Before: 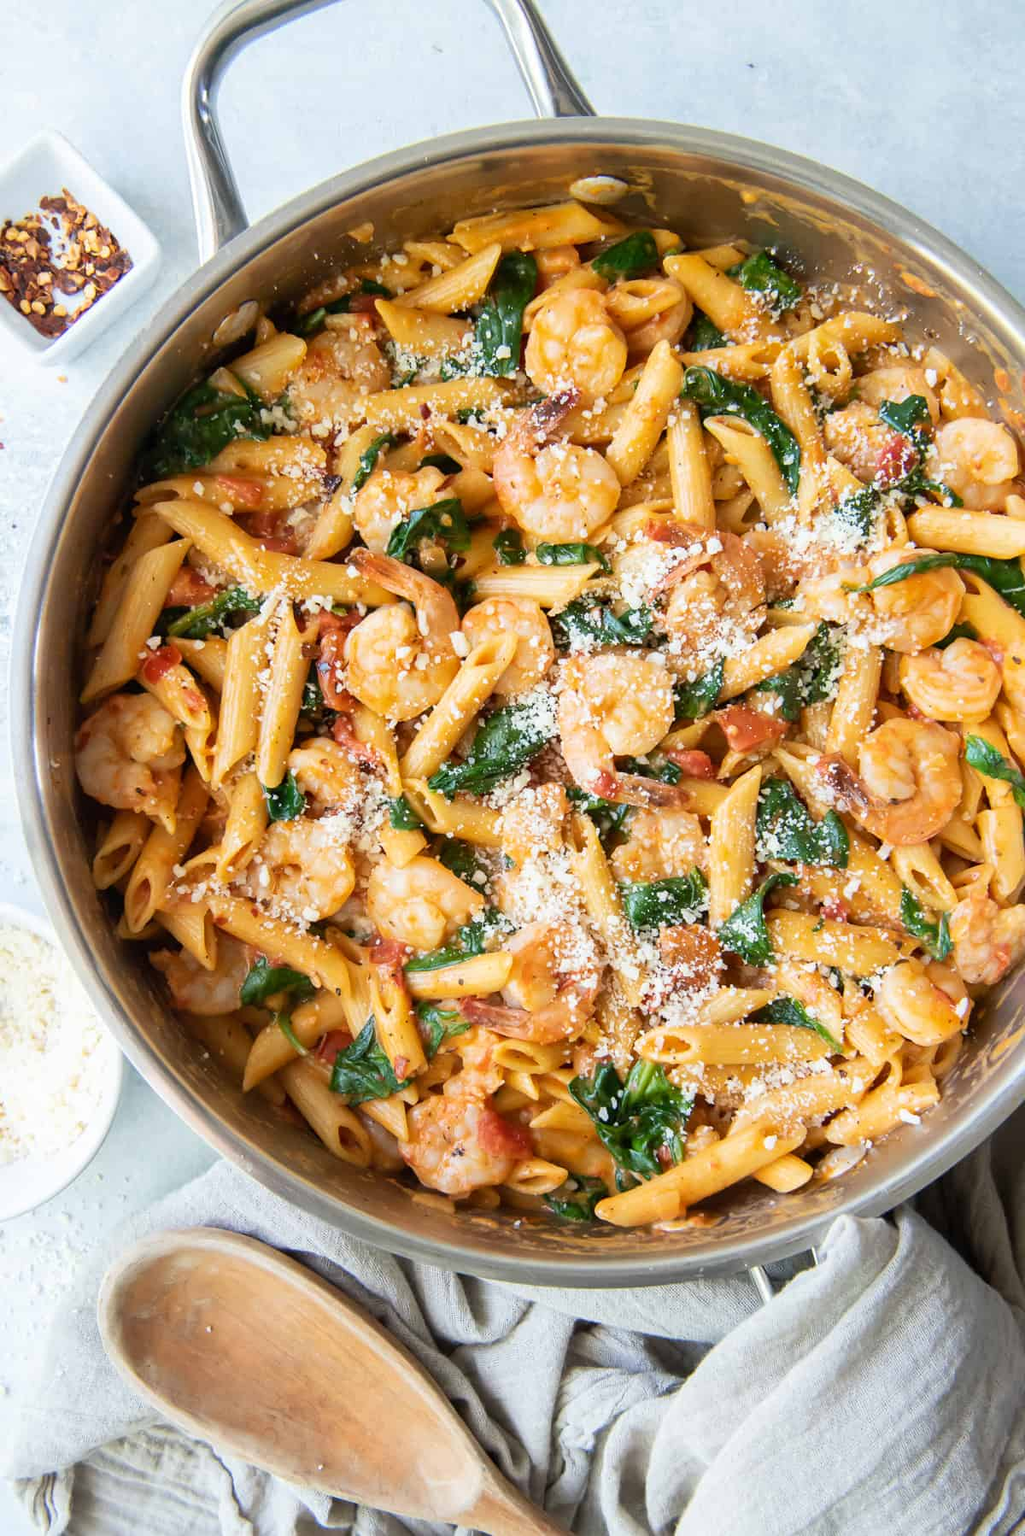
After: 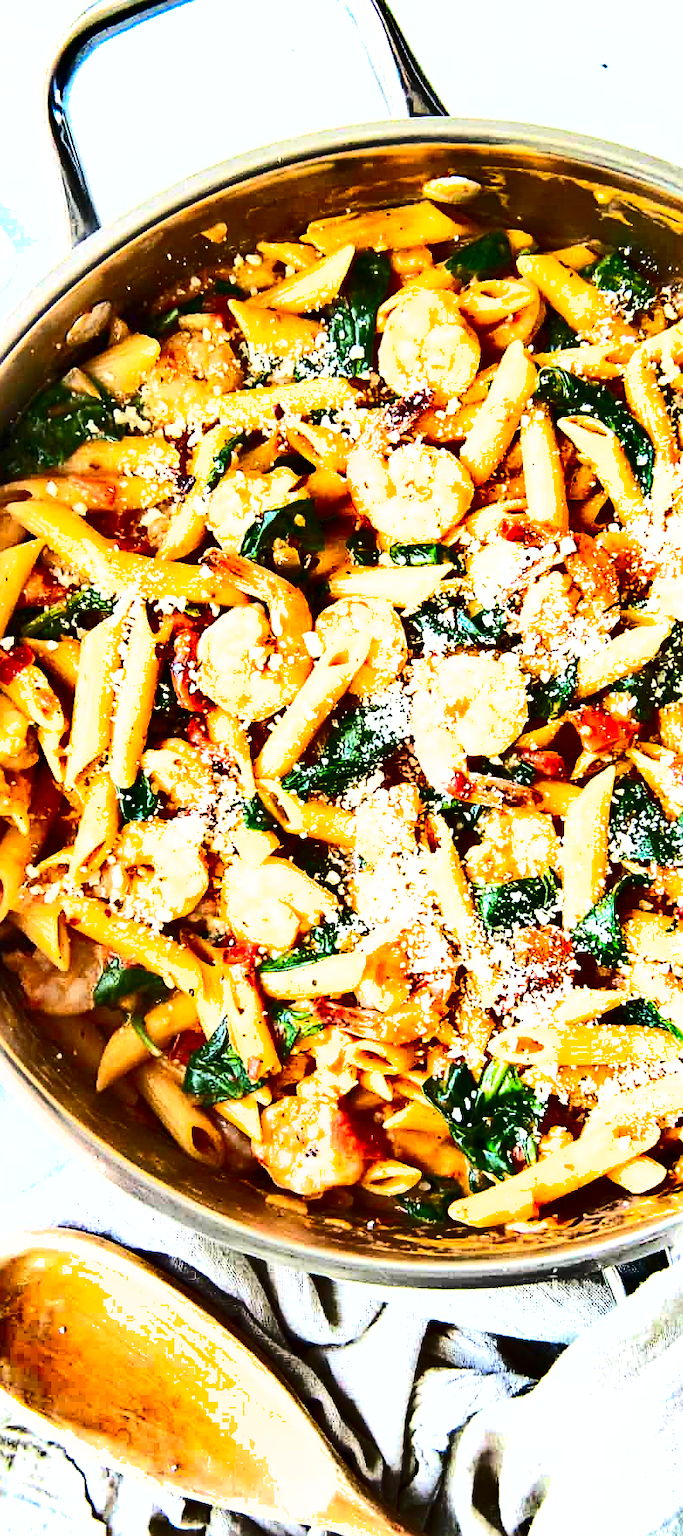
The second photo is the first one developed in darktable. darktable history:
sharpen: on, module defaults
exposure: black level correction 0, exposure 1 EV, compensate highlight preservation false
contrast brightness saturation: contrast 0.402, brightness 0.11, saturation 0.212
crop and rotate: left 14.385%, right 18.946%
shadows and highlights: shadows 21.02, highlights -82.14, soften with gaussian
tone equalizer: luminance estimator HSV value / RGB max
haze removal: compatibility mode true, adaptive false
